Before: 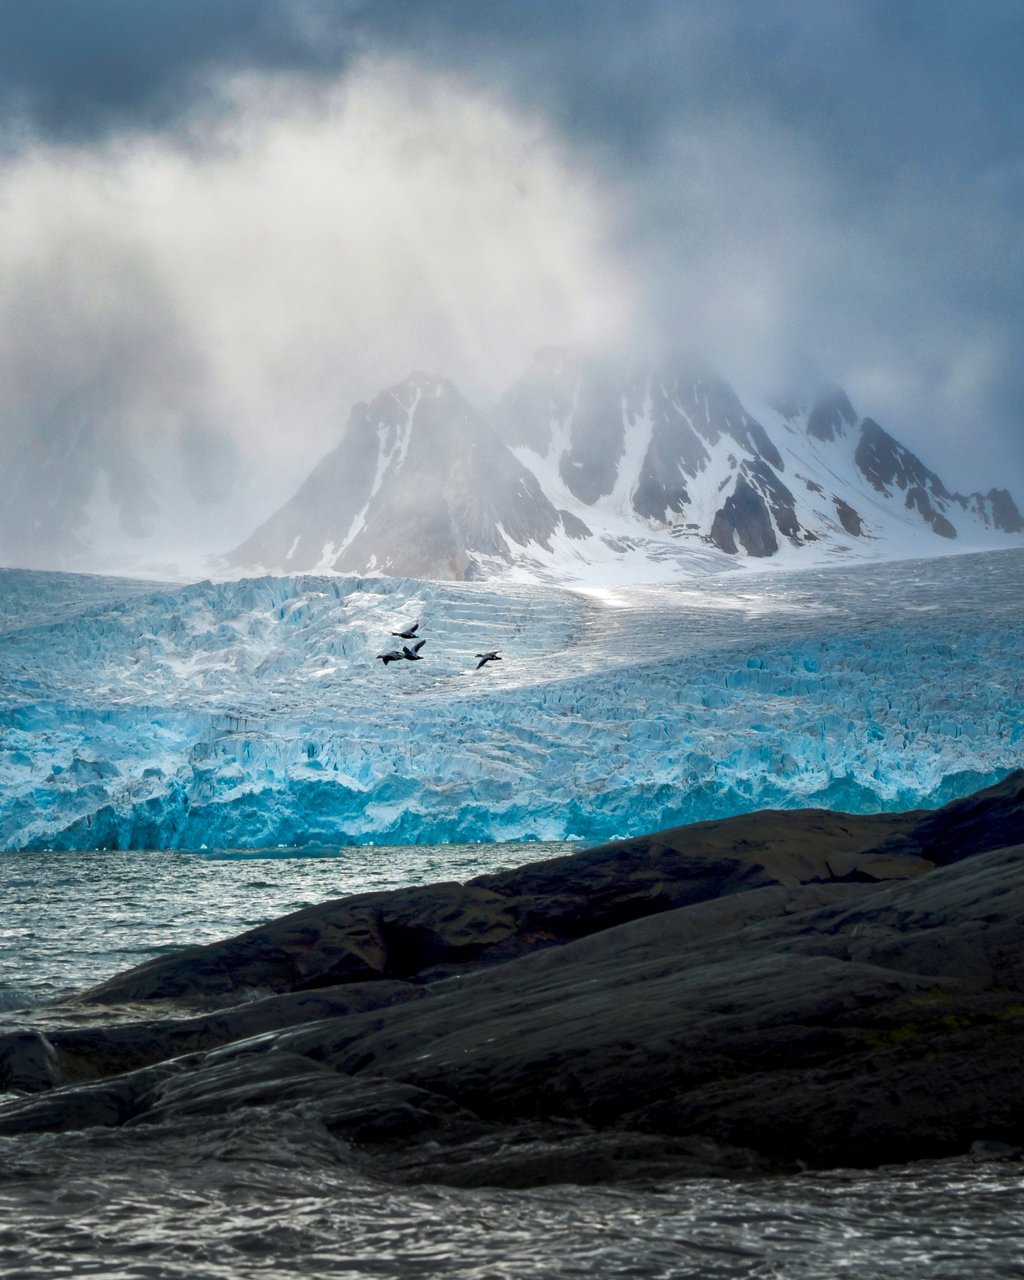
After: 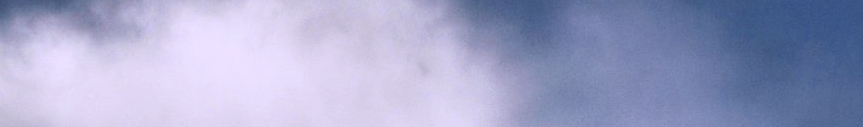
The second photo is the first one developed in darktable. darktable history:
contrast brightness saturation: contrast 0.13, brightness -0.24, saturation 0.14
crop and rotate: left 9.644%, top 9.491%, right 6.021%, bottom 80.509%
white balance: red 1.042, blue 1.17
color correction: saturation 0.8
